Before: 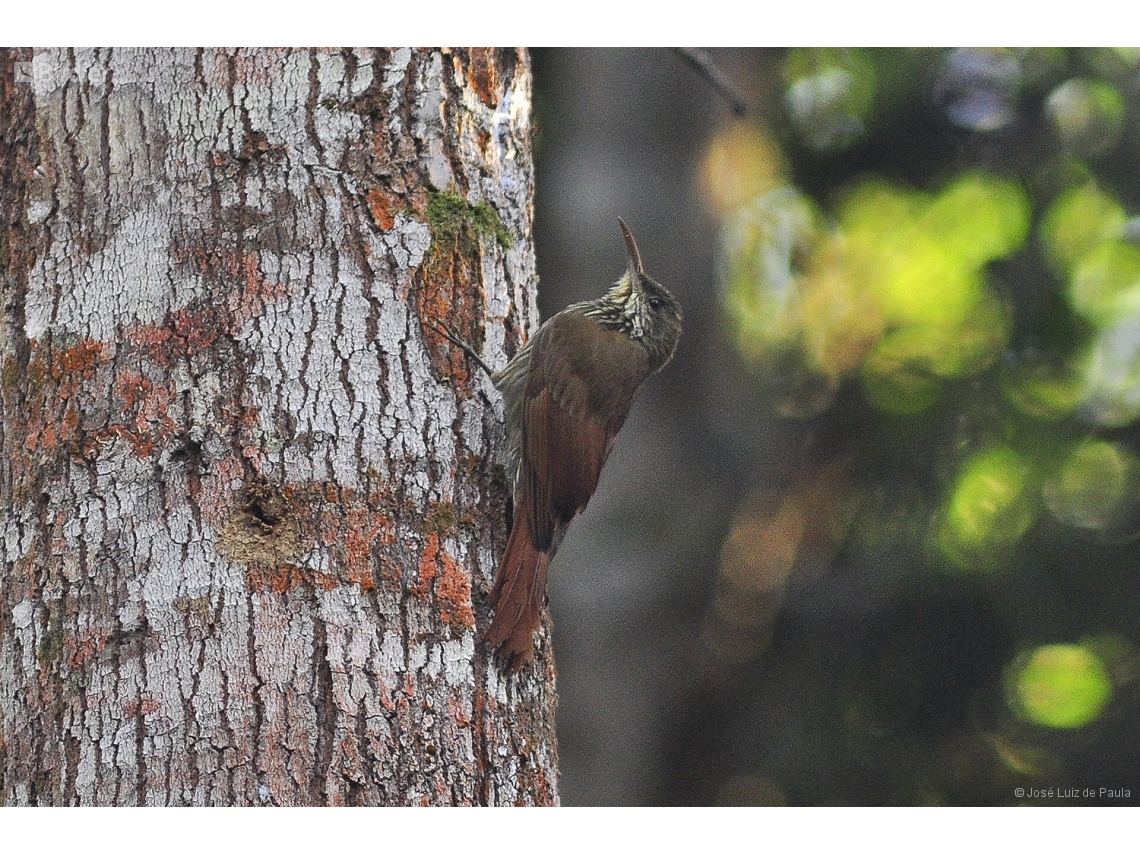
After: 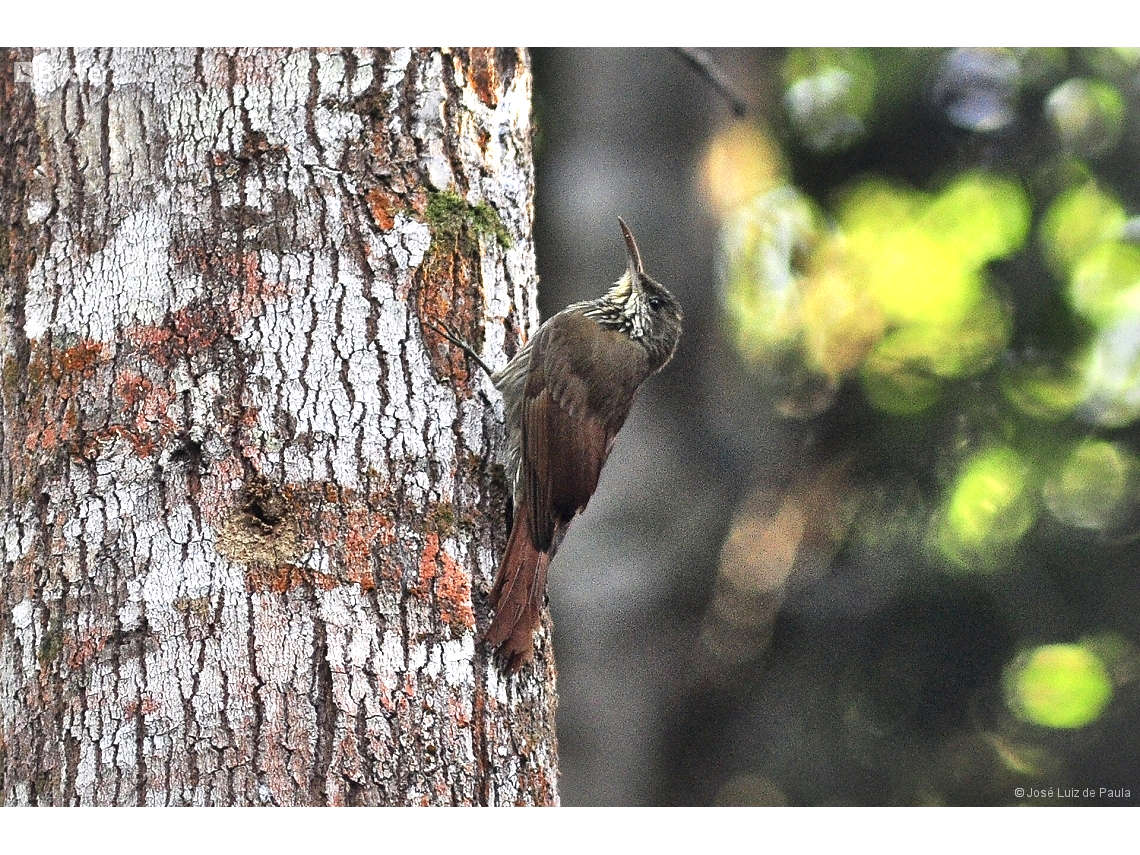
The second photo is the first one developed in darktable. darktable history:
color calibration: illuminant same as pipeline (D50), adaptation XYZ, x 0.347, y 0.359, temperature 5015.58 K
exposure: exposure 0.604 EV, compensate exposure bias true, compensate highlight preservation false
local contrast: mode bilateral grid, contrast 69, coarseness 75, detail 181%, midtone range 0.2
